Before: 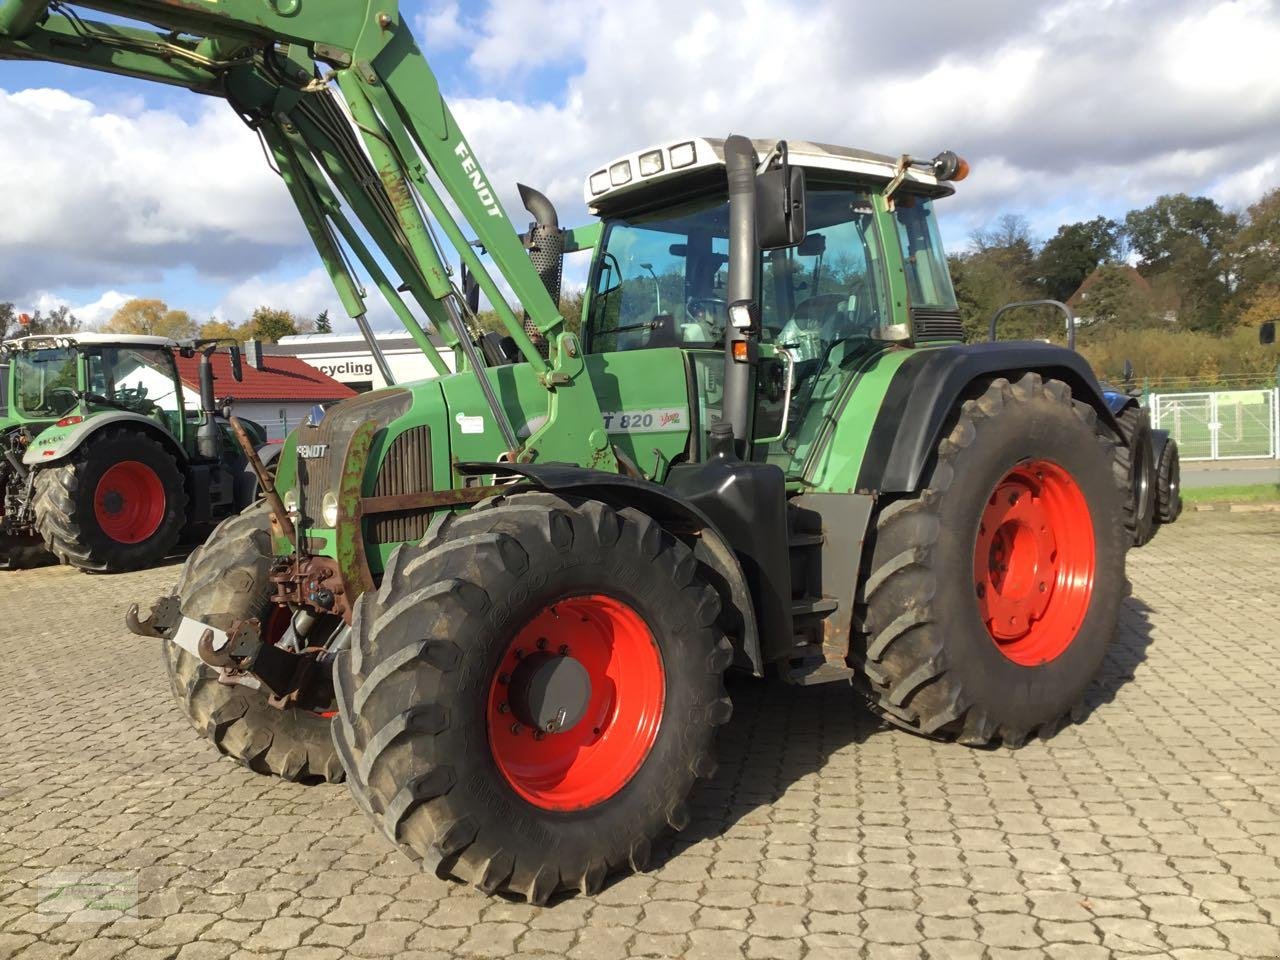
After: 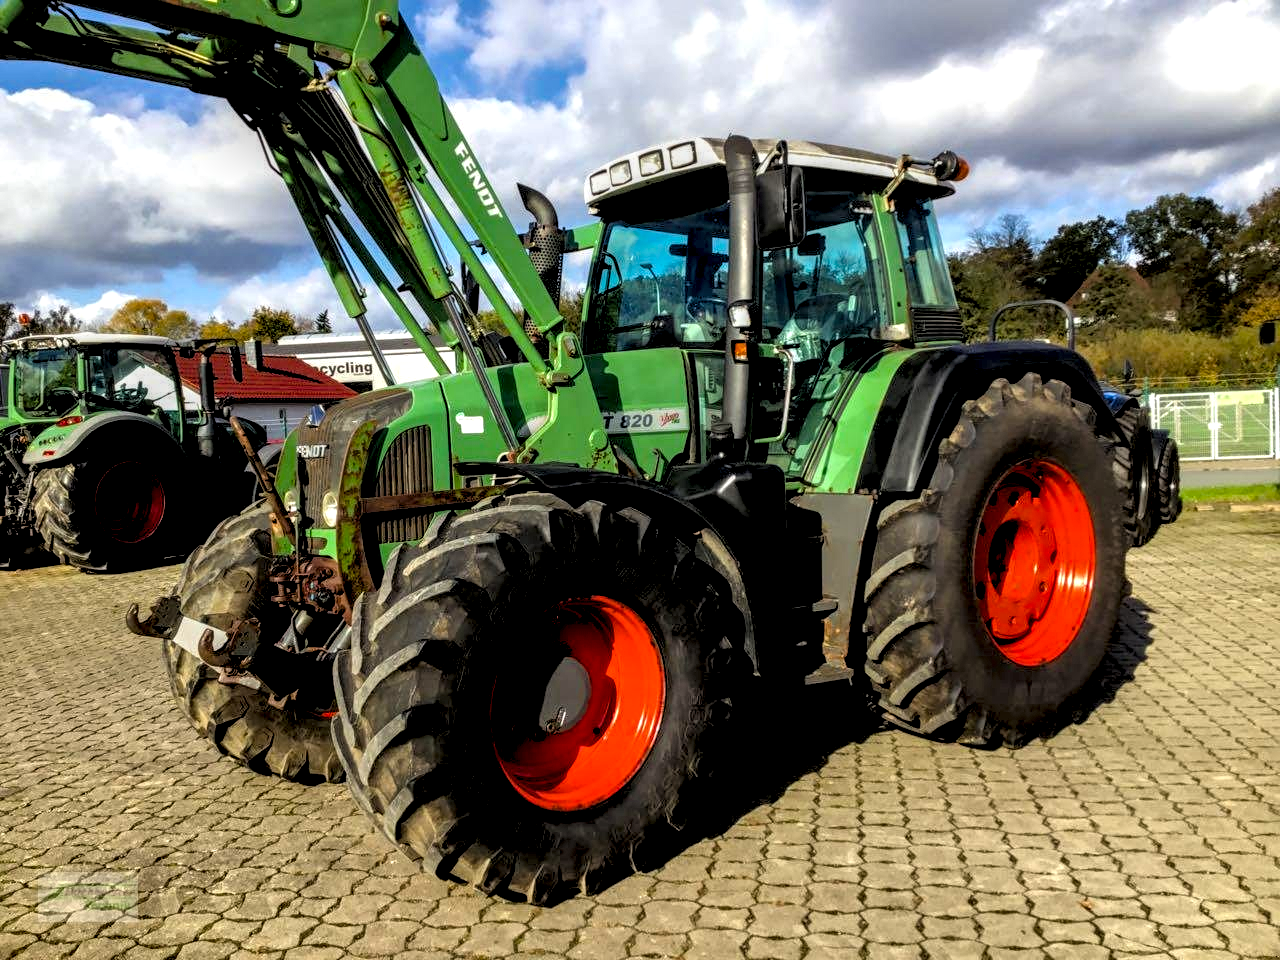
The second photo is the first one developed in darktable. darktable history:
color balance rgb: perceptual saturation grading › global saturation 40%, global vibrance 15%
rgb levels: levels [[0.034, 0.472, 0.904], [0, 0.5, 1], [0, 0.5, 1]]
local contrast: highlights 19%, detail 186%
shadows and highlights: radius 121.13, shadows 21.4, white point adjustment -9.72, highlights -14.39, soften with gaussian
